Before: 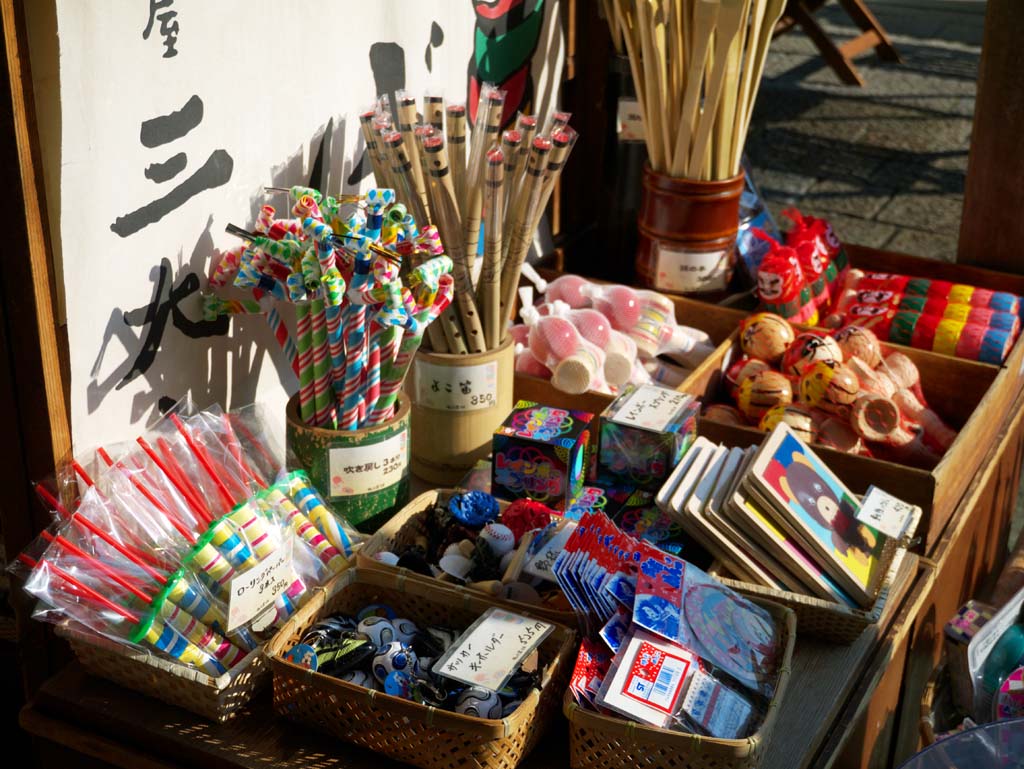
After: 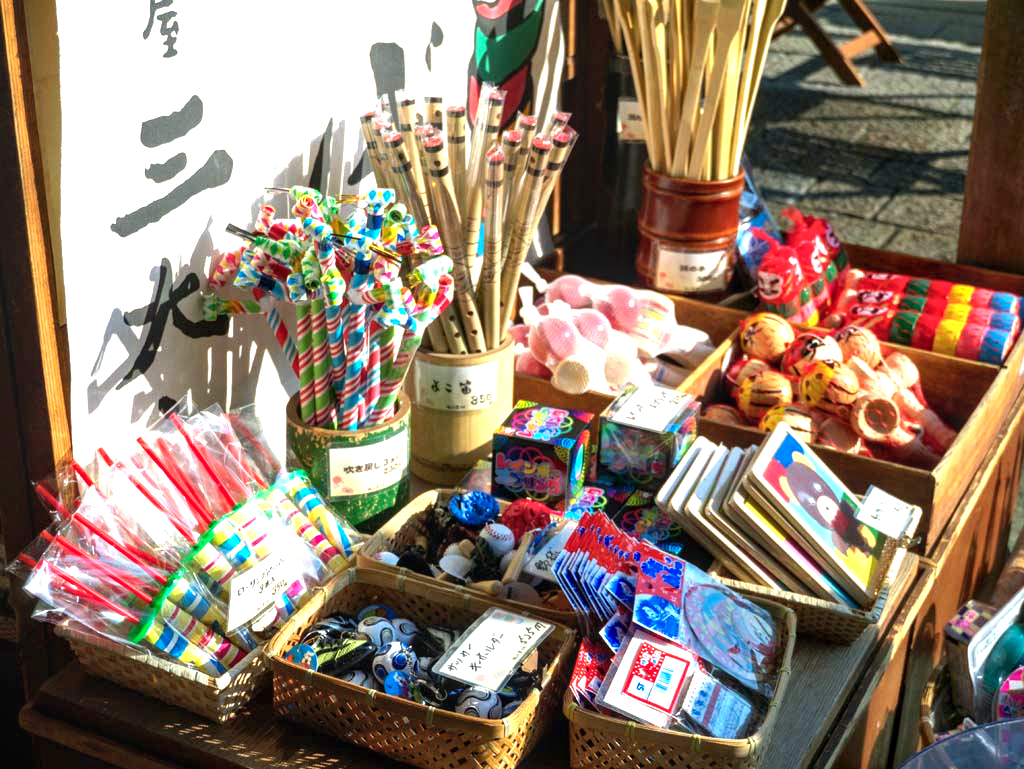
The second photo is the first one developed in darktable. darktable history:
color calibration: output R [1.003, 0.027, -0.041, 0], output G [-0.018, 1.043, -0.038, 0], output B [0.071, -0.086, 1.017, 0], illuminant as shot in camera, x 0.359, y 0.362, temperature 4570.54 K
local contrast: on, module defaults
exposure: exposure 1.16 EV, compensate exposure bias true, compensate highlight preservation false
white balance: emerald 1
